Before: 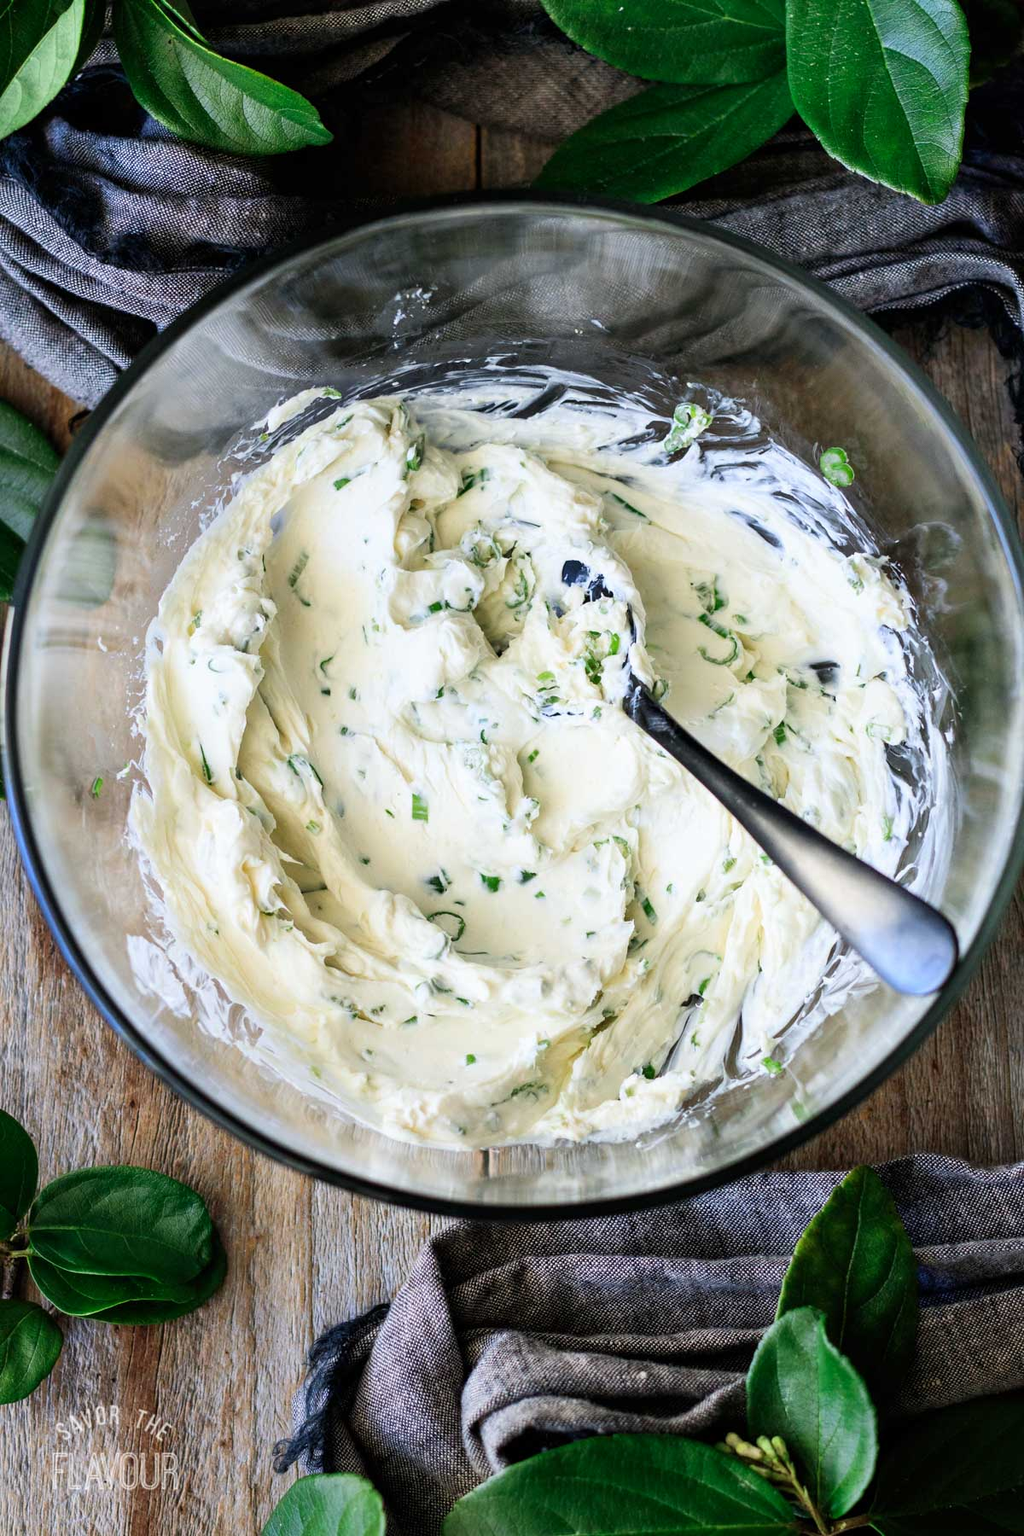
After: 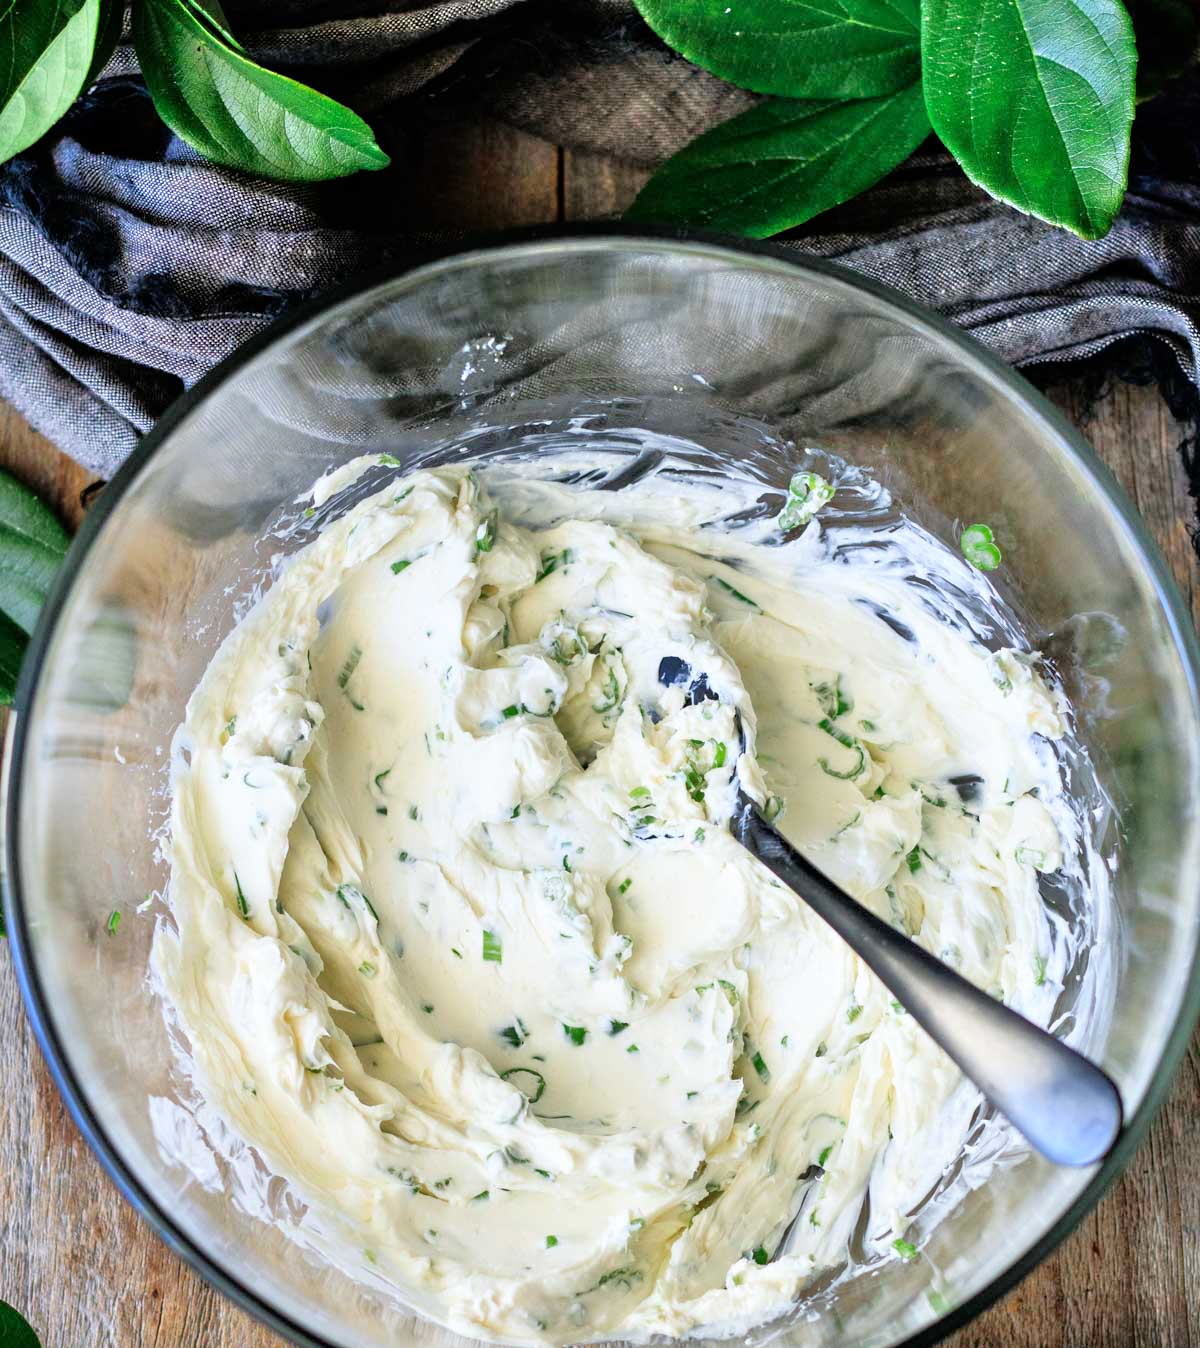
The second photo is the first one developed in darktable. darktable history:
crop: bottom 24.967%
tone equalizer: -7 EV 0.15 EV, -6 EV 0.6 EV, -5 EV 1.15 EV, -4 EV 1.33 EV, -3 EV 1.15 EV, -2 EV 0.6 EV, -1 EV 0.15 EV, mask exposure compensation -0.5 EV
